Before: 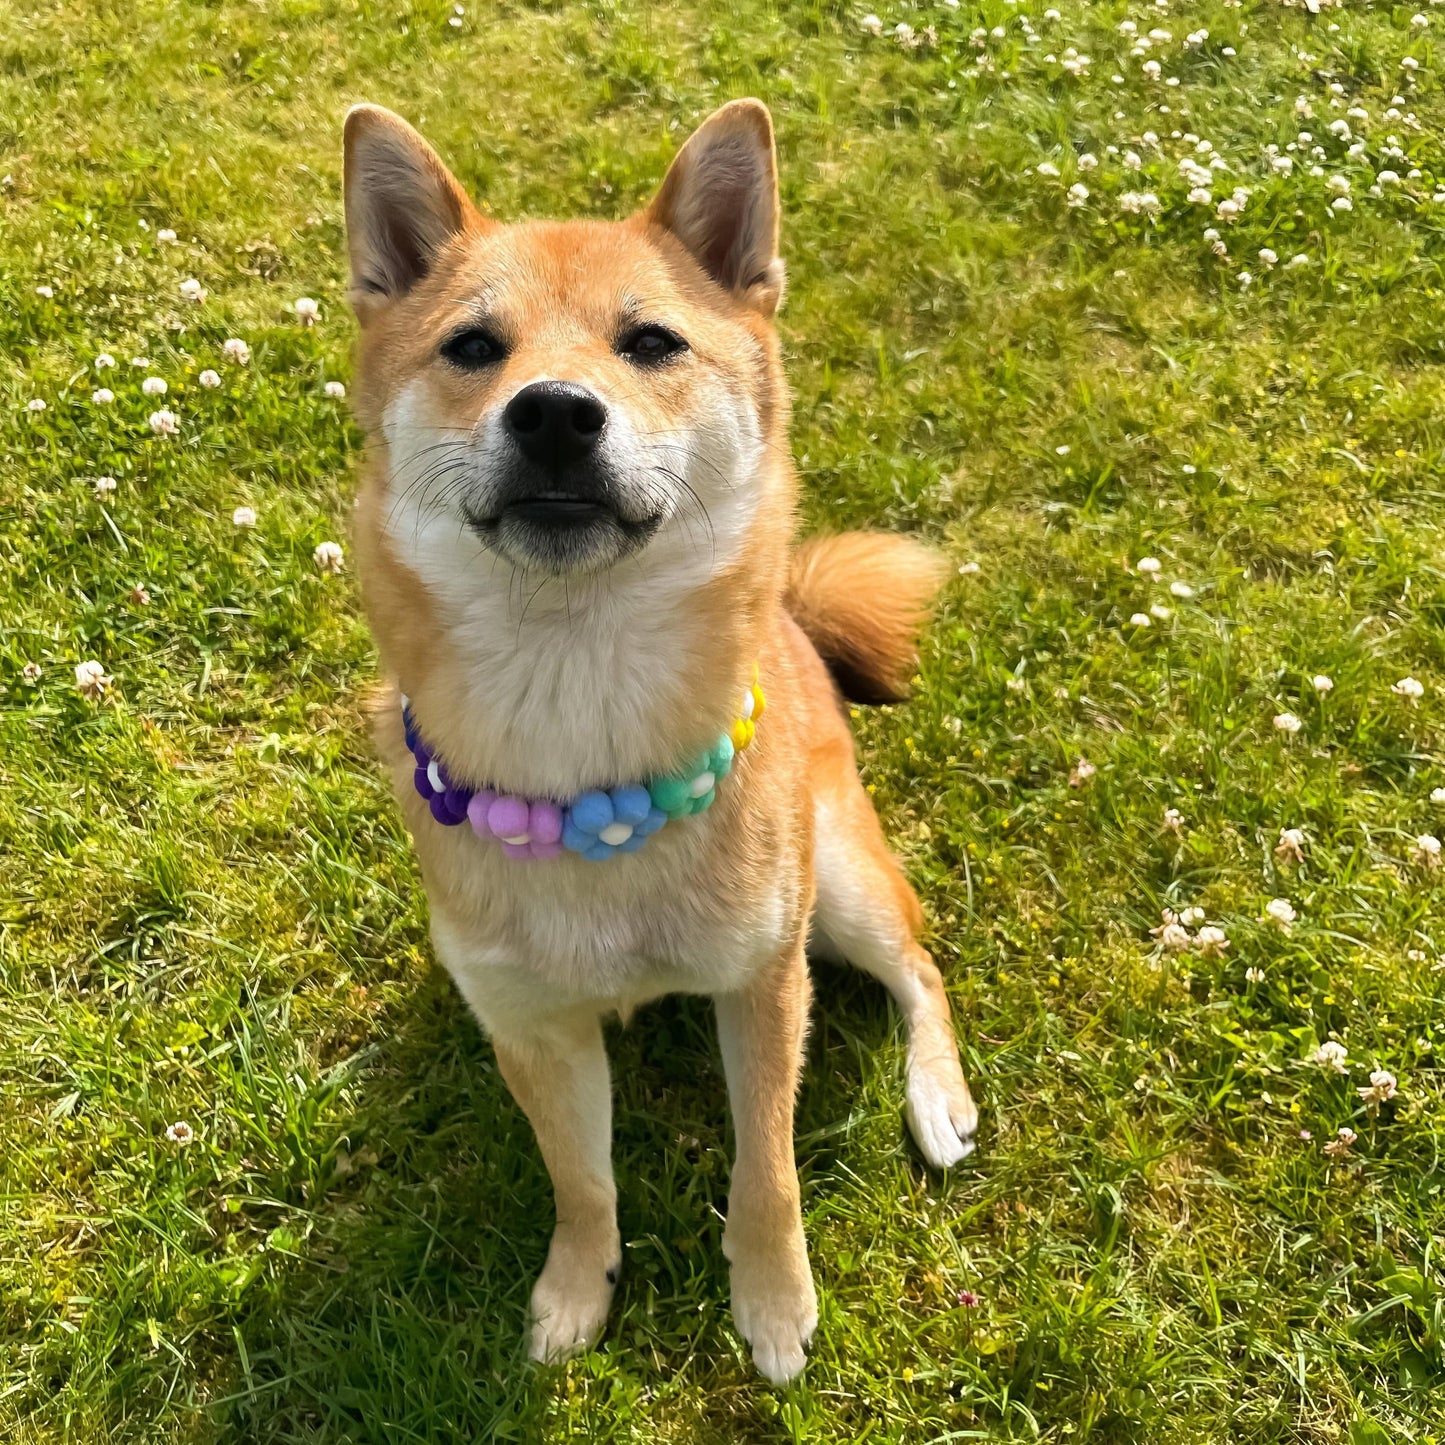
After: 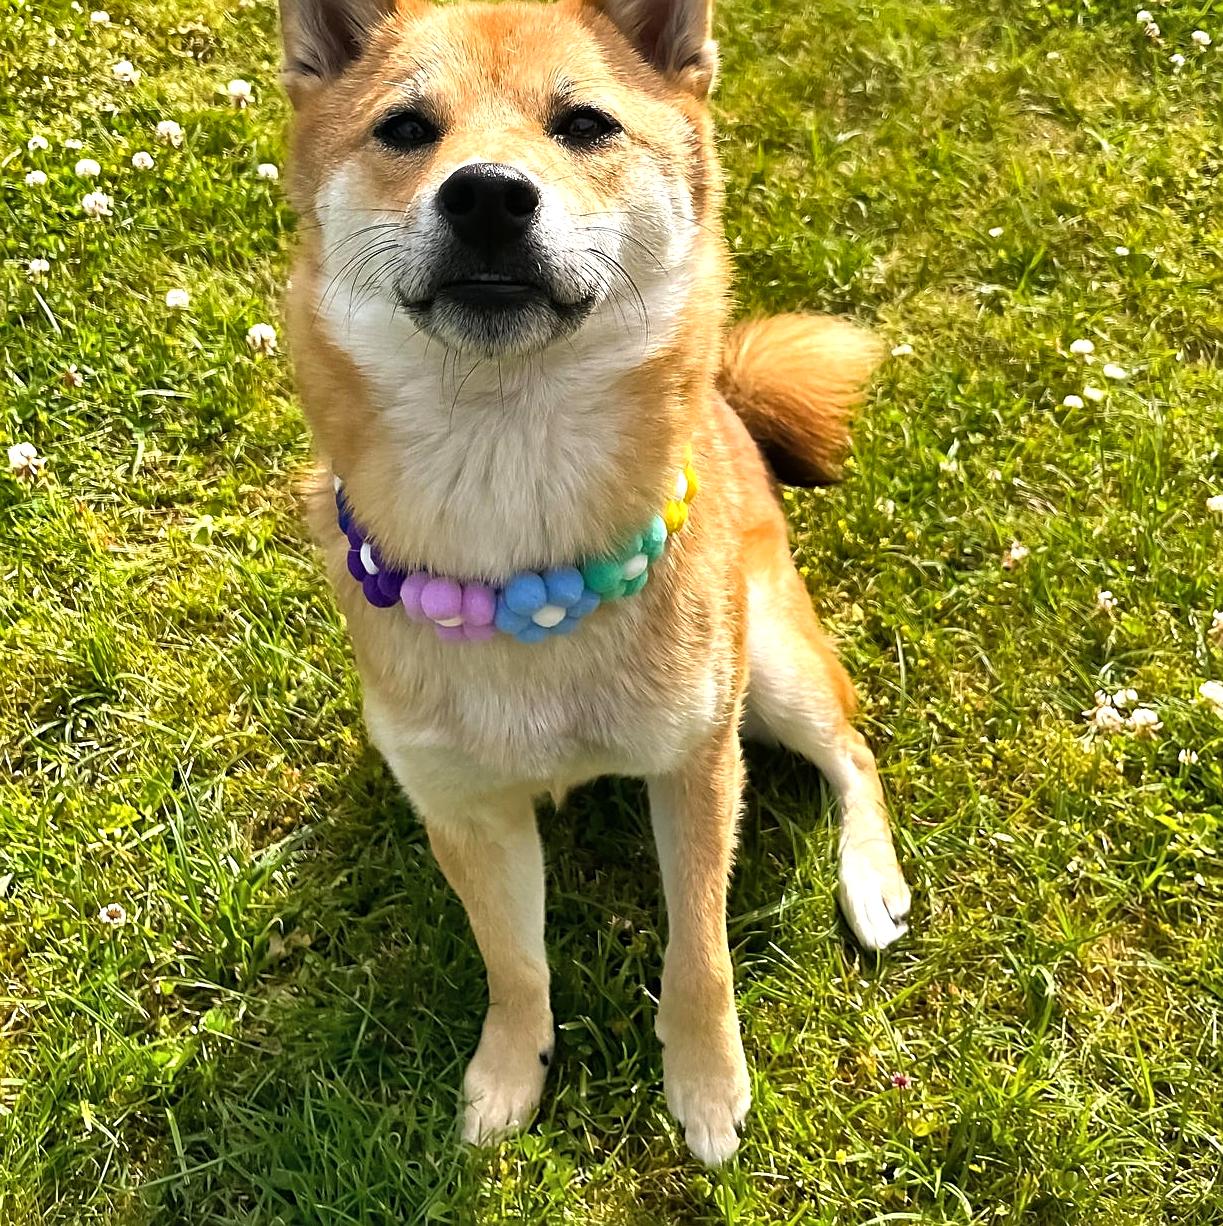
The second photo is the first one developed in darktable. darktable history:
shadows and highlights: shadows 58.59, highlights -60.25, soften with gaussian
tone equalizer: -8 EV -0.382 EV, -7 EV -0.354 EV, -6 EV -0.295 EV, -5 EV -0.2 EV, -3 EV 0.255 EV, -2 EV 0.322 EV, -1 EV 0.399 EV, +0 EV 0.438 EV
crop and rotate: left 4.683%, top 15.126%, right 10.661%
sharpen: amount 0.499
